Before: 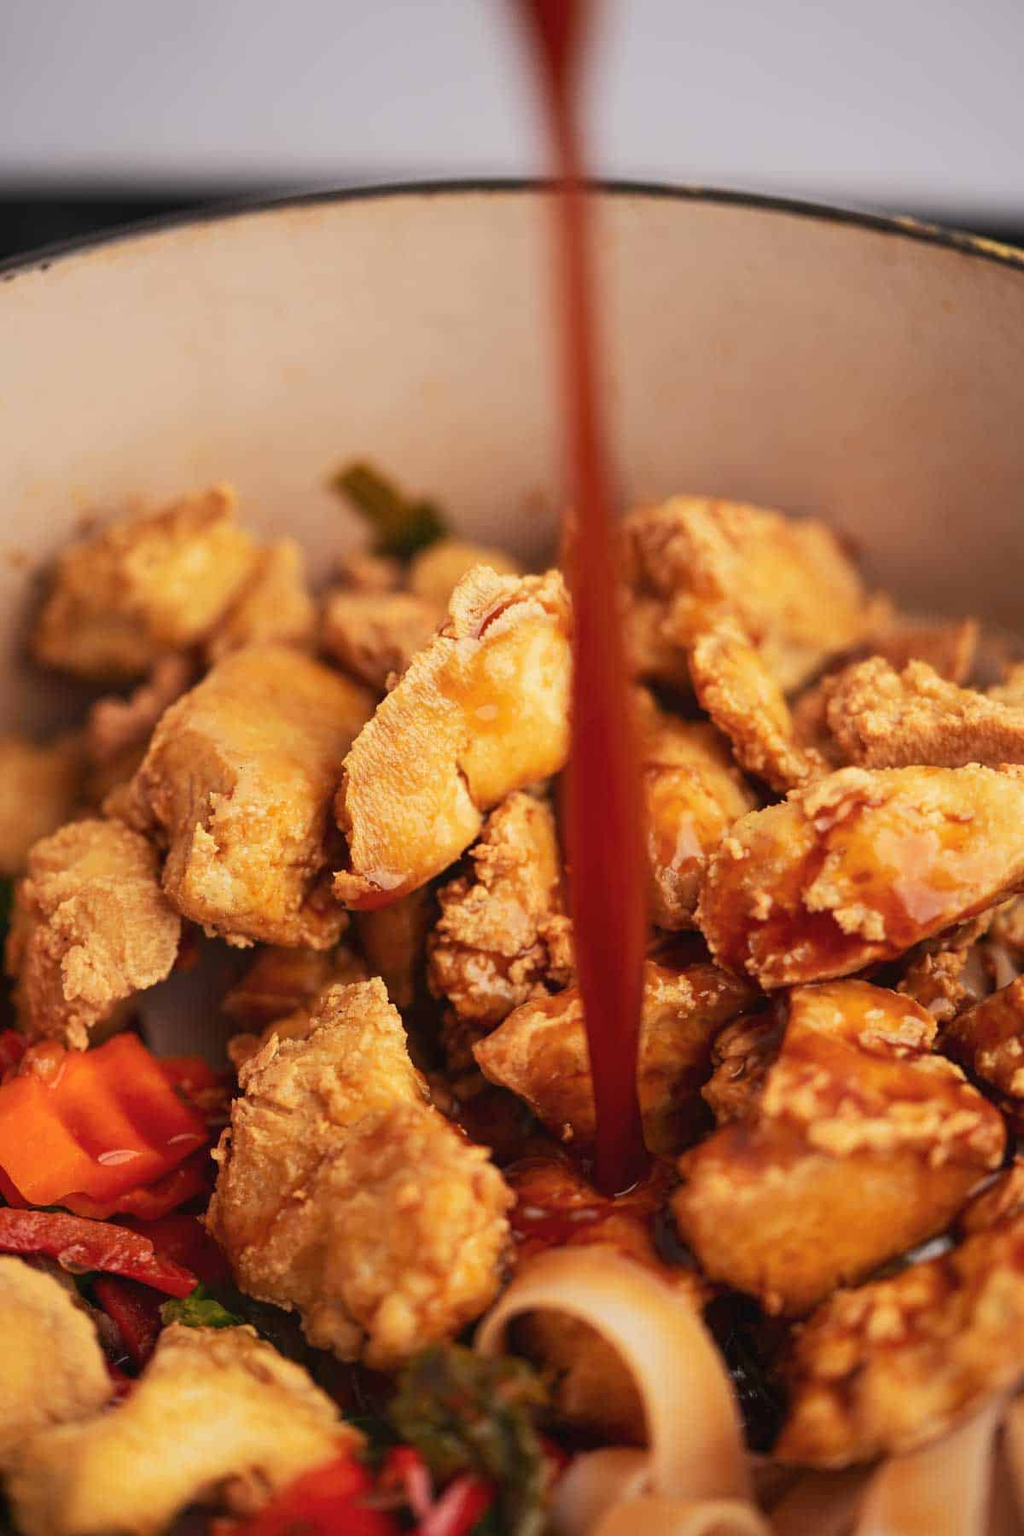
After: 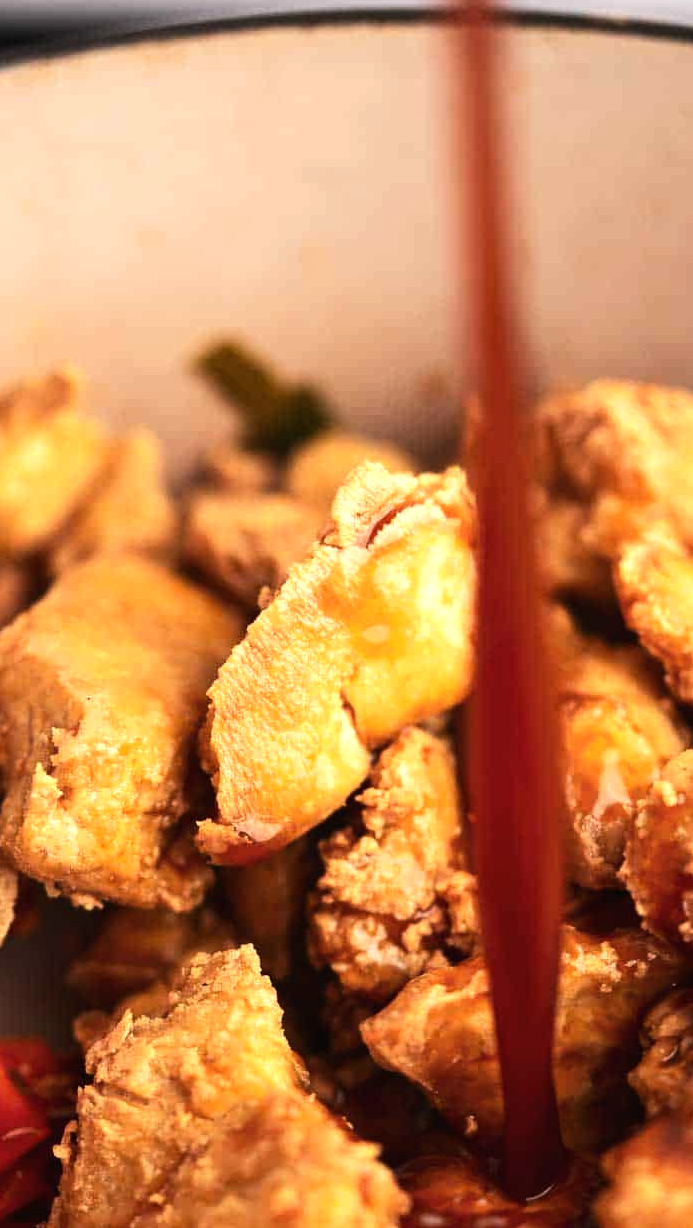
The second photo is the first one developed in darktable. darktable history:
crop: left 16.202%, top 11.208%, right 26.045%, bottom 20.557%
tone equalizer: -8 EV -0.75 EV, -7 EV -0.7 EV, -6 EV -0.6 EV, -5 EV -0.4 EV, -3 EV 0.4 EV, -2 EV 0.6 EV, -1 EV 0.7 EV, +0 EV 0.75 EV, edges refinement/feathering 500, mask exposure compensation -1.57 EV, preserve details no
